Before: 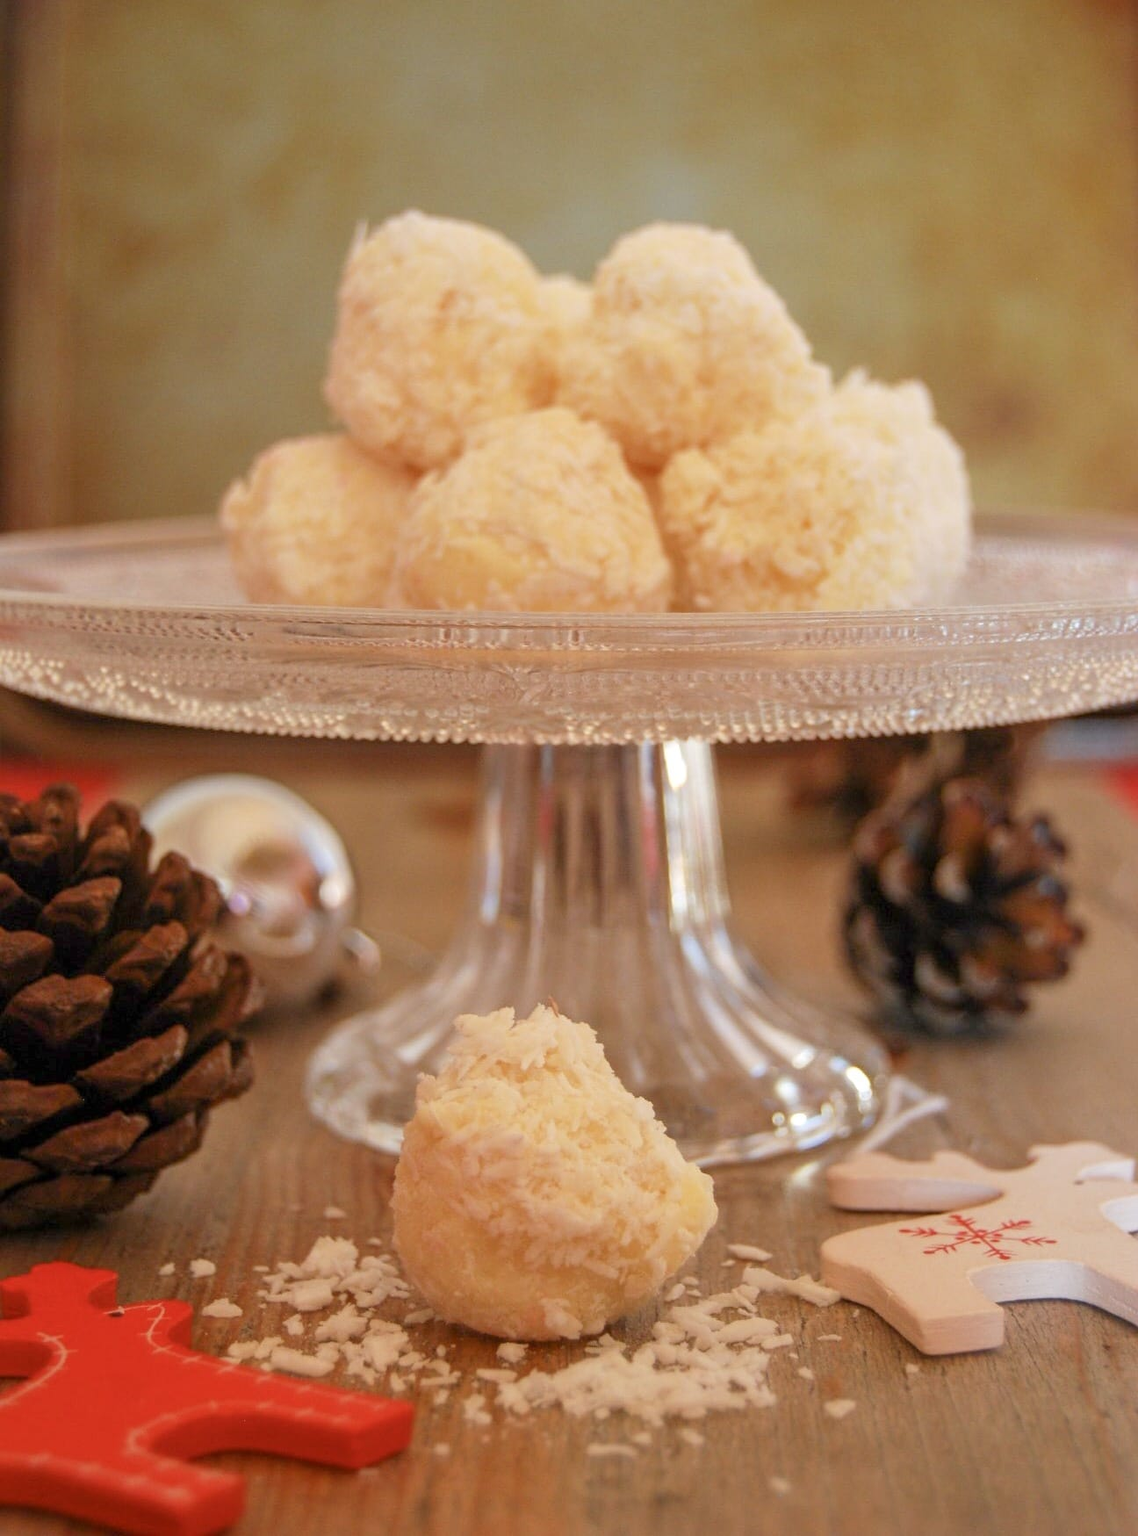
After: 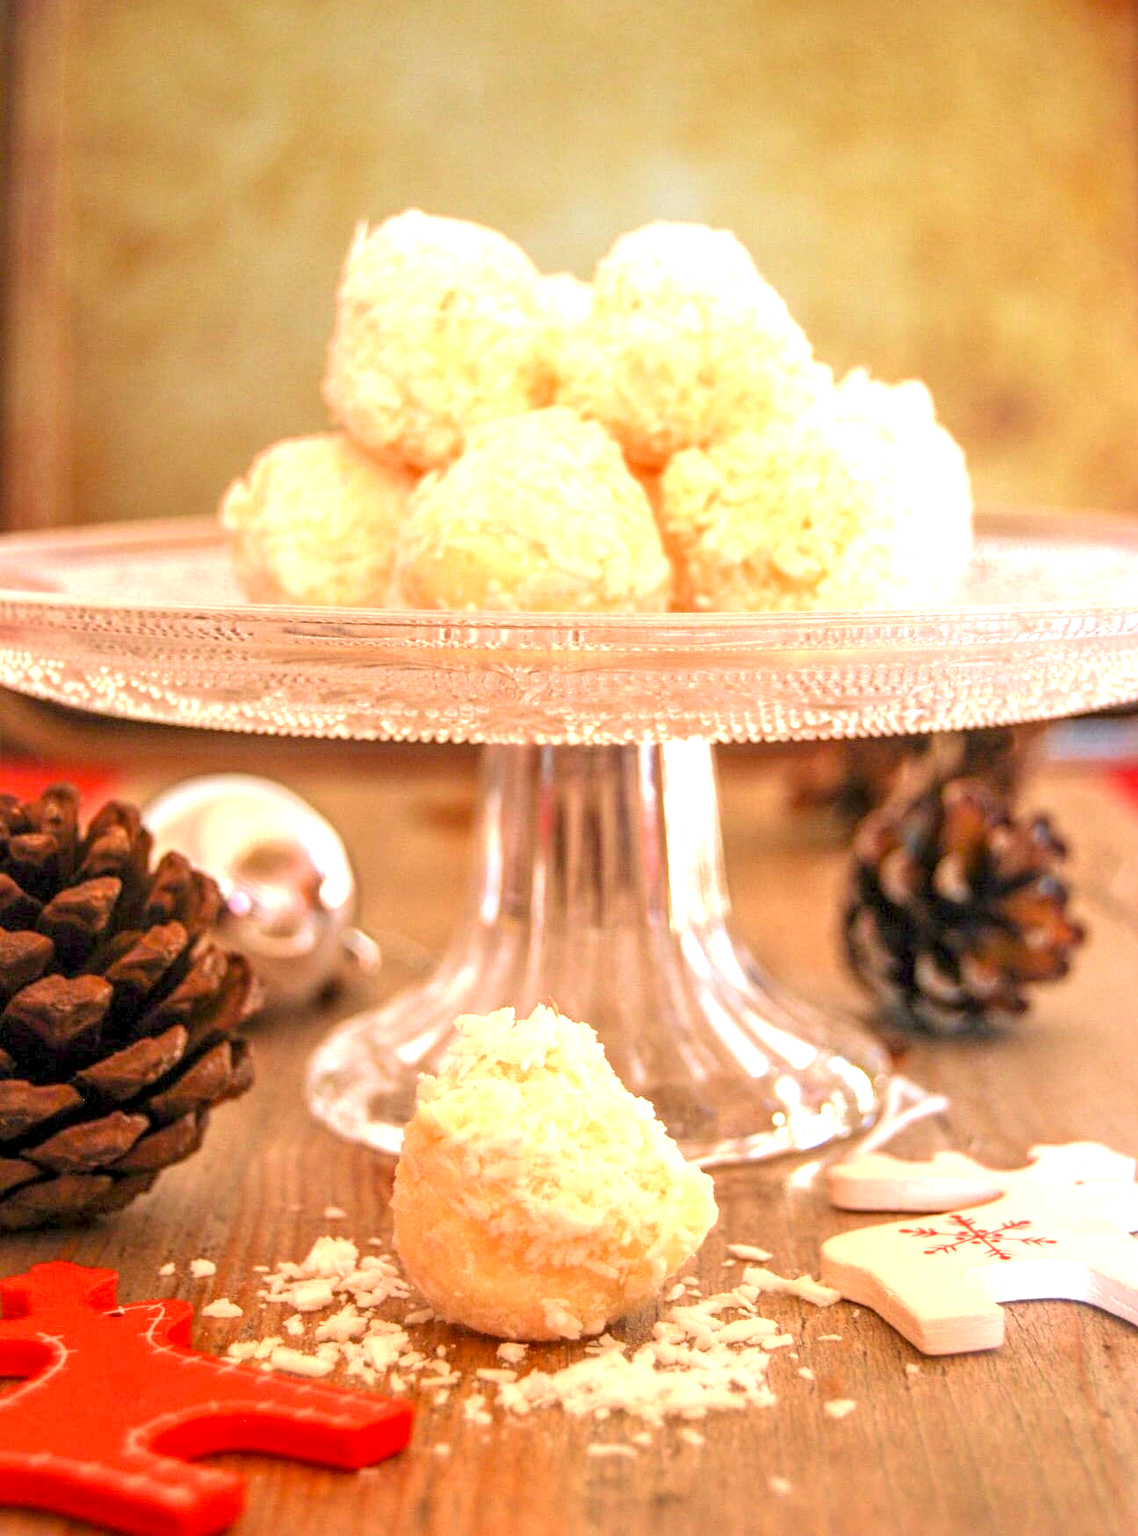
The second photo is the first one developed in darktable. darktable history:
local contrast: detail 130%
exposure: black level correction 0, exposure 1.098 EV, compensate highlight preservation false
velvia: on, module defaults
